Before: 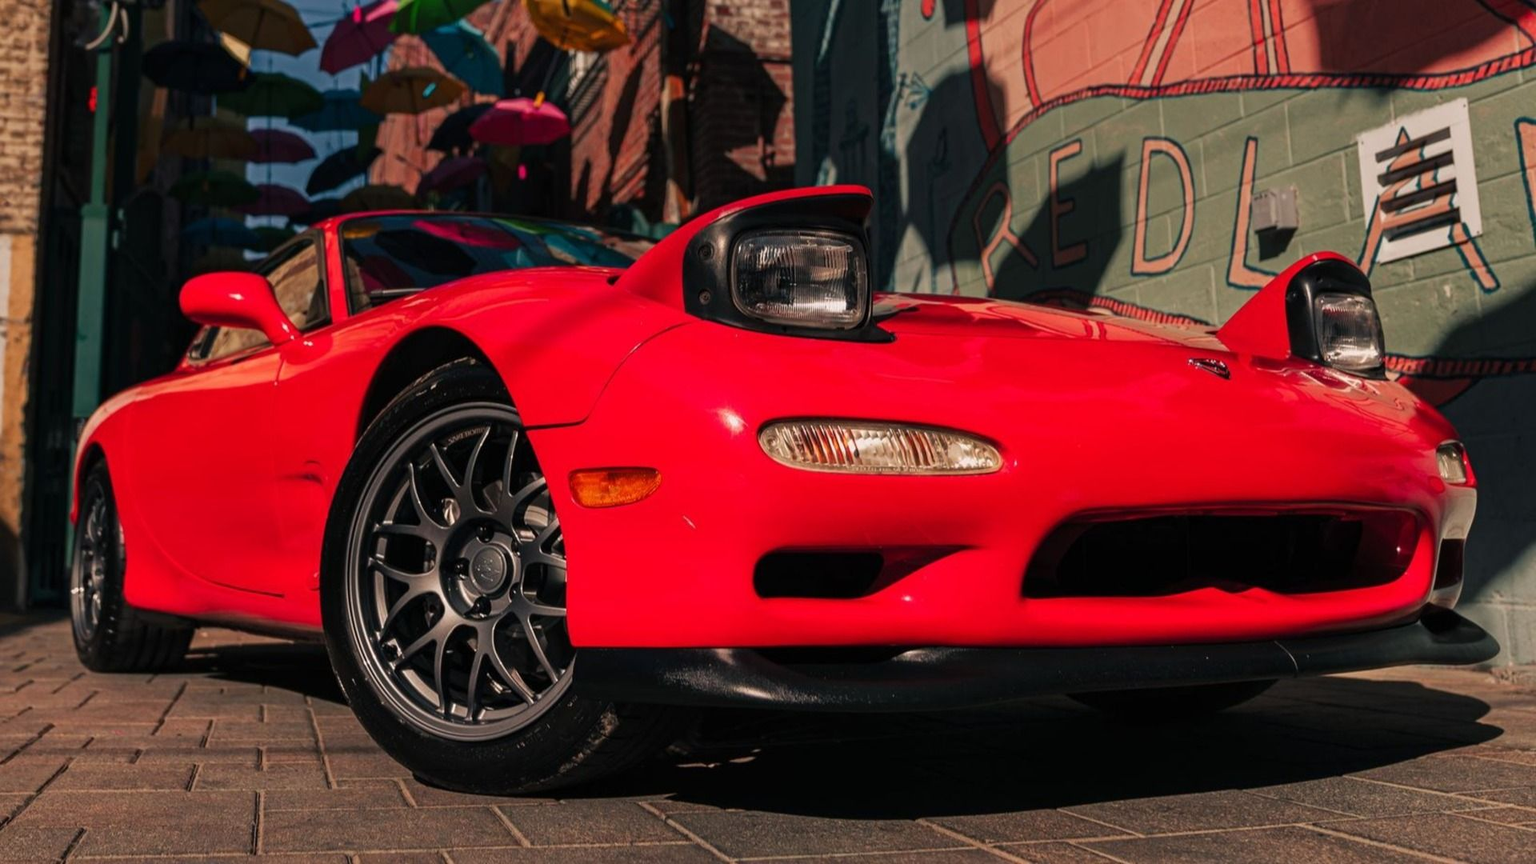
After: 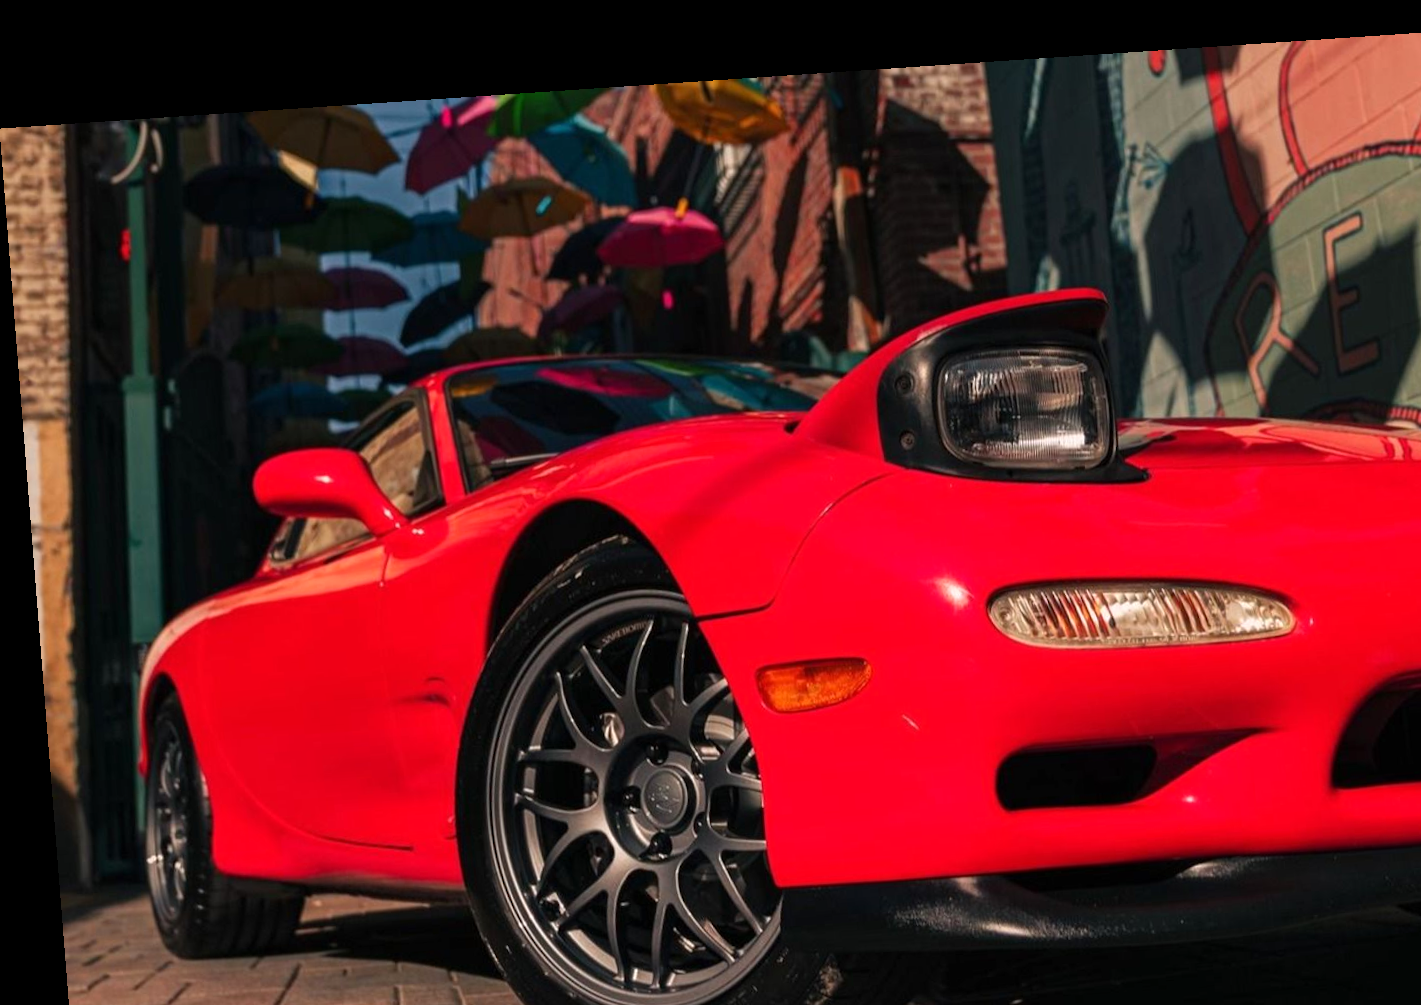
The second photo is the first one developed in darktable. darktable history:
crop: right 28.885%, bottom 16.626%
exposure: exposure 0.2 EV, compensate highlight preservation false
rotate and perspective: rotation -4.2°, shear 0.006, automatic cropping off
